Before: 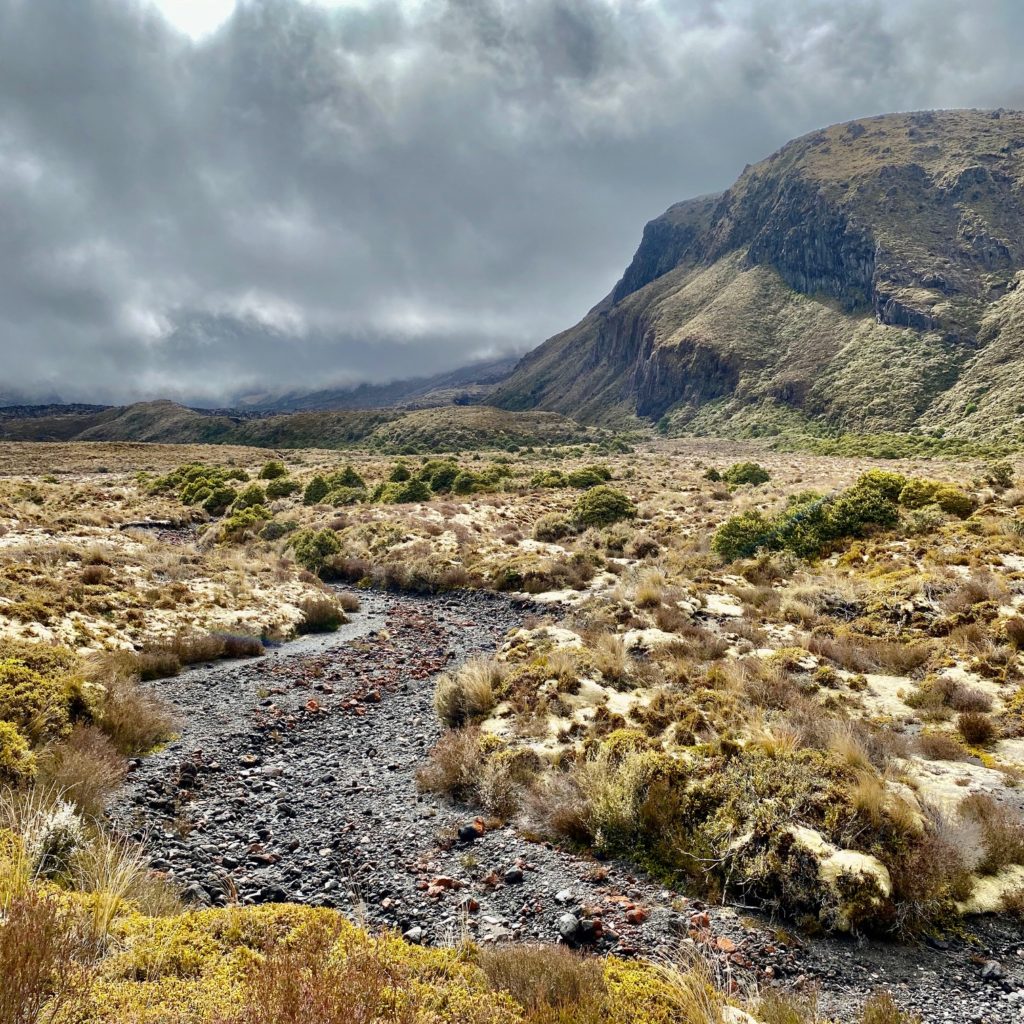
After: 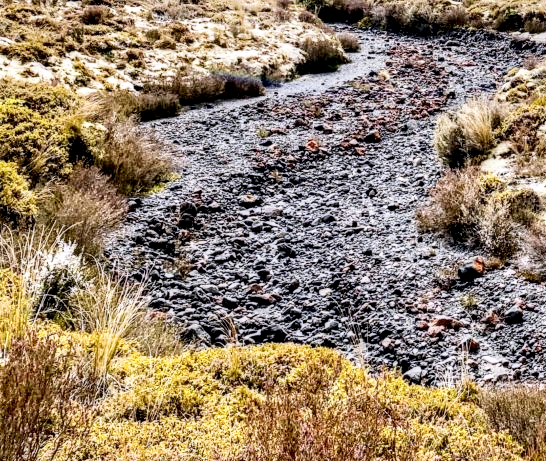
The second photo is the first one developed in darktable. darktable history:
white balance: red 1.004, blue 1.096
local contrast: detail 160%
crop and rotate: top 54.778%, right 46.61%, bottom 0.159%
haze removal: compatibility mode true, adaptive false
exposure: black level correction 0.001, exposure 0.5 EV, compensate exposure bias true, compensate highlight preservation false
filmic rgb: black relative exposure -7.5 EV, white relative exposure 5 EV, hardness 3.31, contrast 1.3, contrast in shadows safe
